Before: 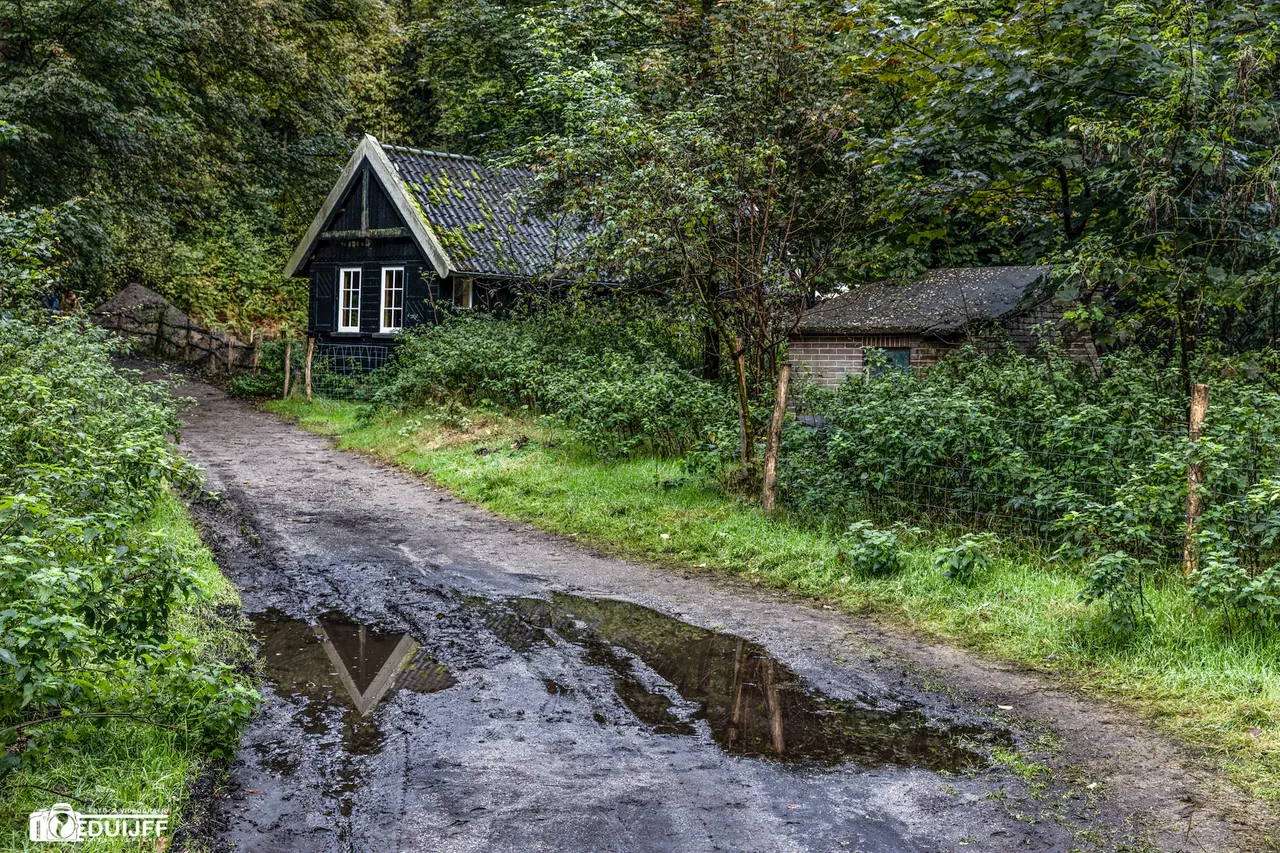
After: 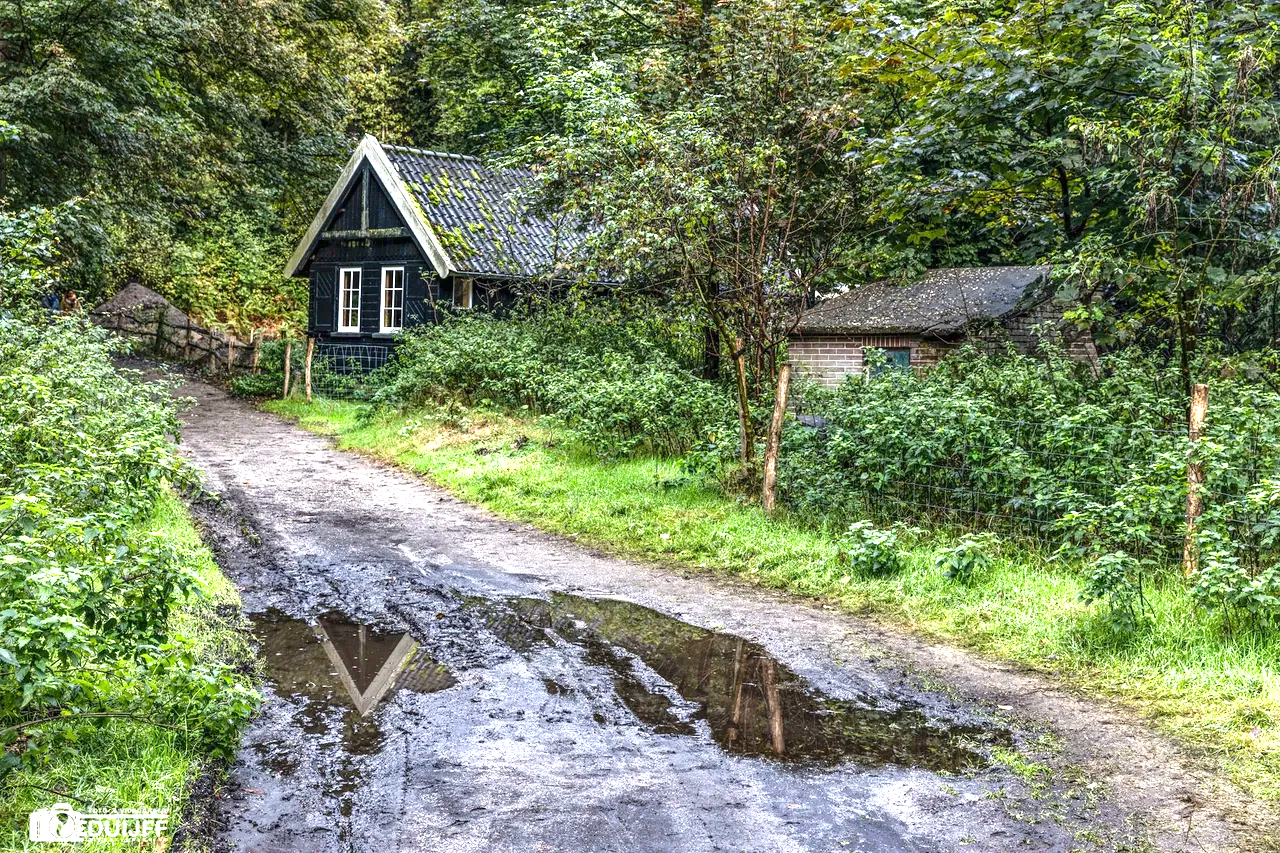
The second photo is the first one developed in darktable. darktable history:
levels: levels [0, 0.498, 1]
exposure: black level correction 0, exposure 1.104 EV, compensate highlight preservation false
